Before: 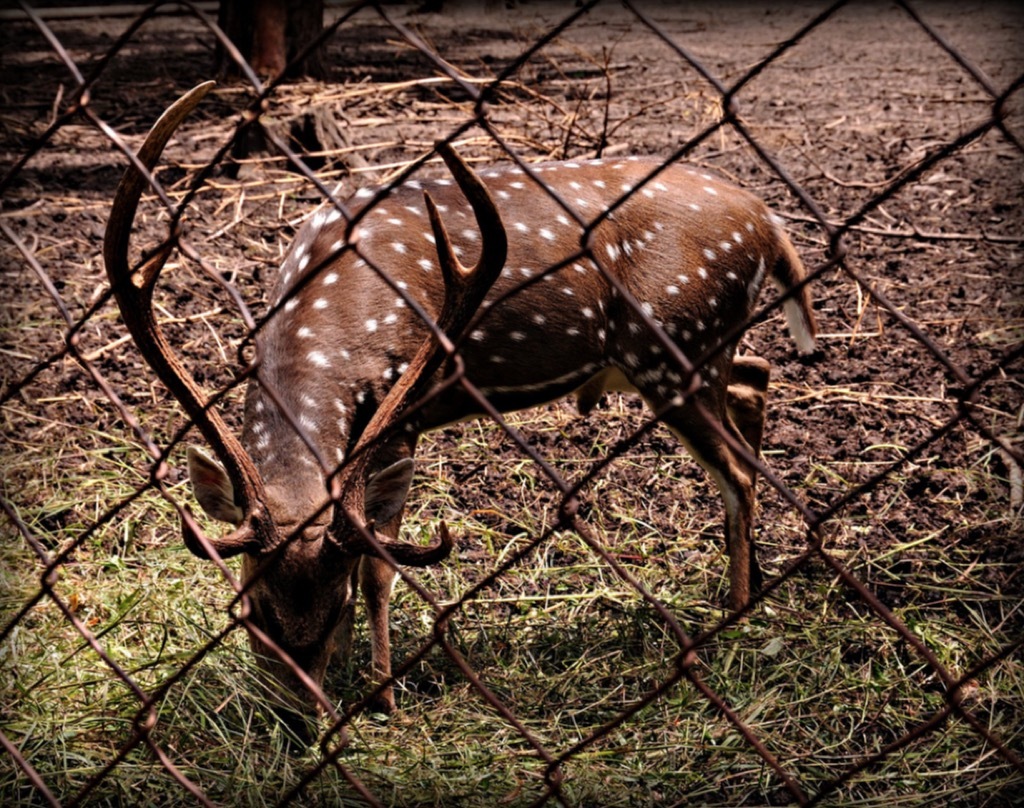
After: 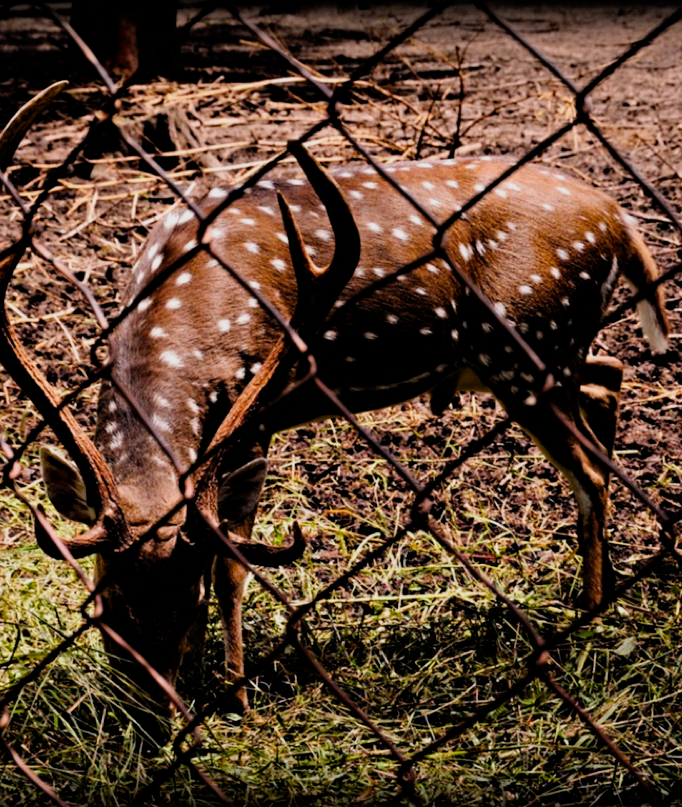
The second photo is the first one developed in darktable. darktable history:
filmic rgb: black relative exposure -5 EV, hardness 2.88, contrast 1.3, highlights saturation mix -10%
crop and rotate: left 14.436%, right 18.898%
color balance rgb: linear chroma grading › global chroma 8.12%, perceptual saturation grading › global saturation 9.07%, perceptual saturation grading › highlights -13.84%, perceptual saturation grading › mid-tones 14.88%, perceptual saturation grading › shadows 22.8%, perceptual brilliance grading › highlights 2.61%, global vibrance 12.07%
